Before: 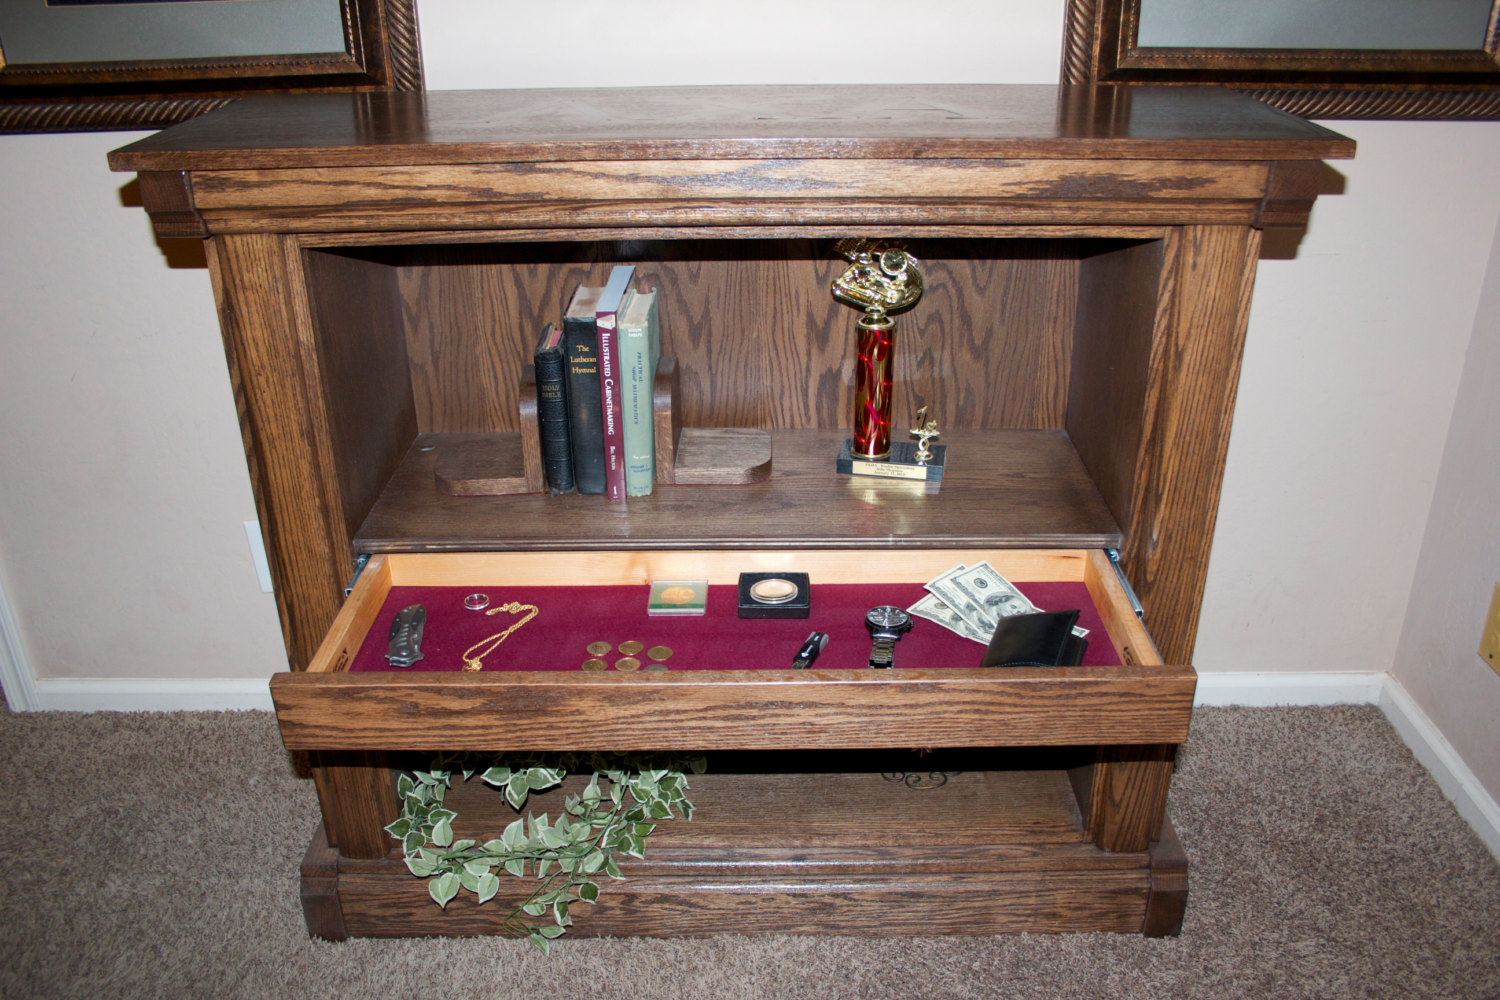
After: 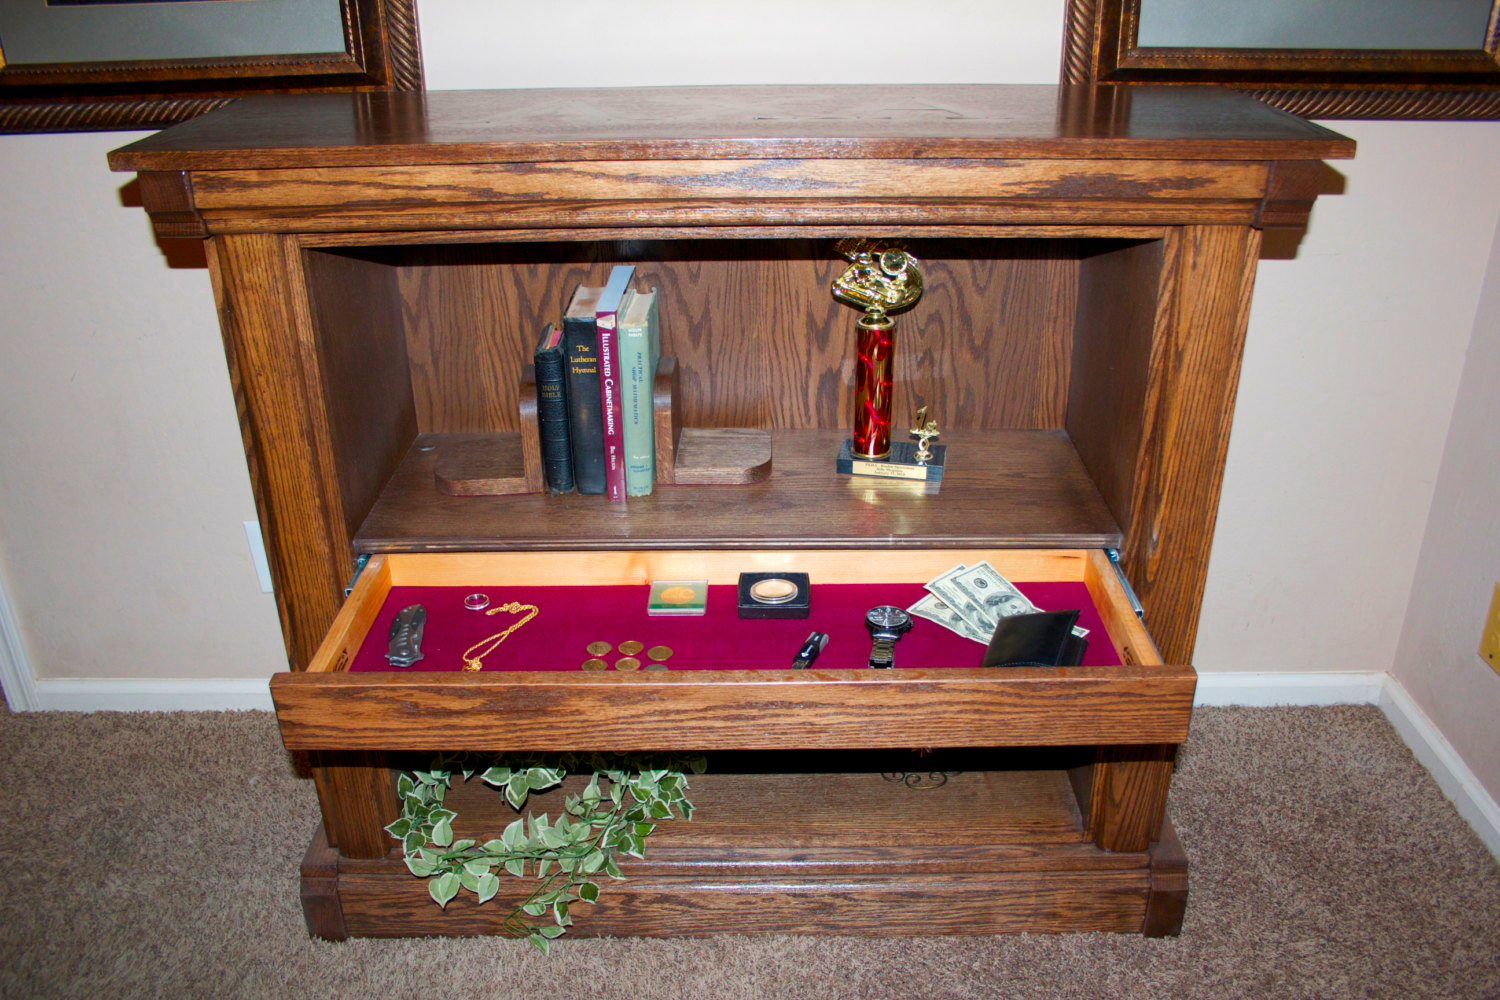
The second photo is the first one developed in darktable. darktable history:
contrast brightness saturation: saturation 0.481
